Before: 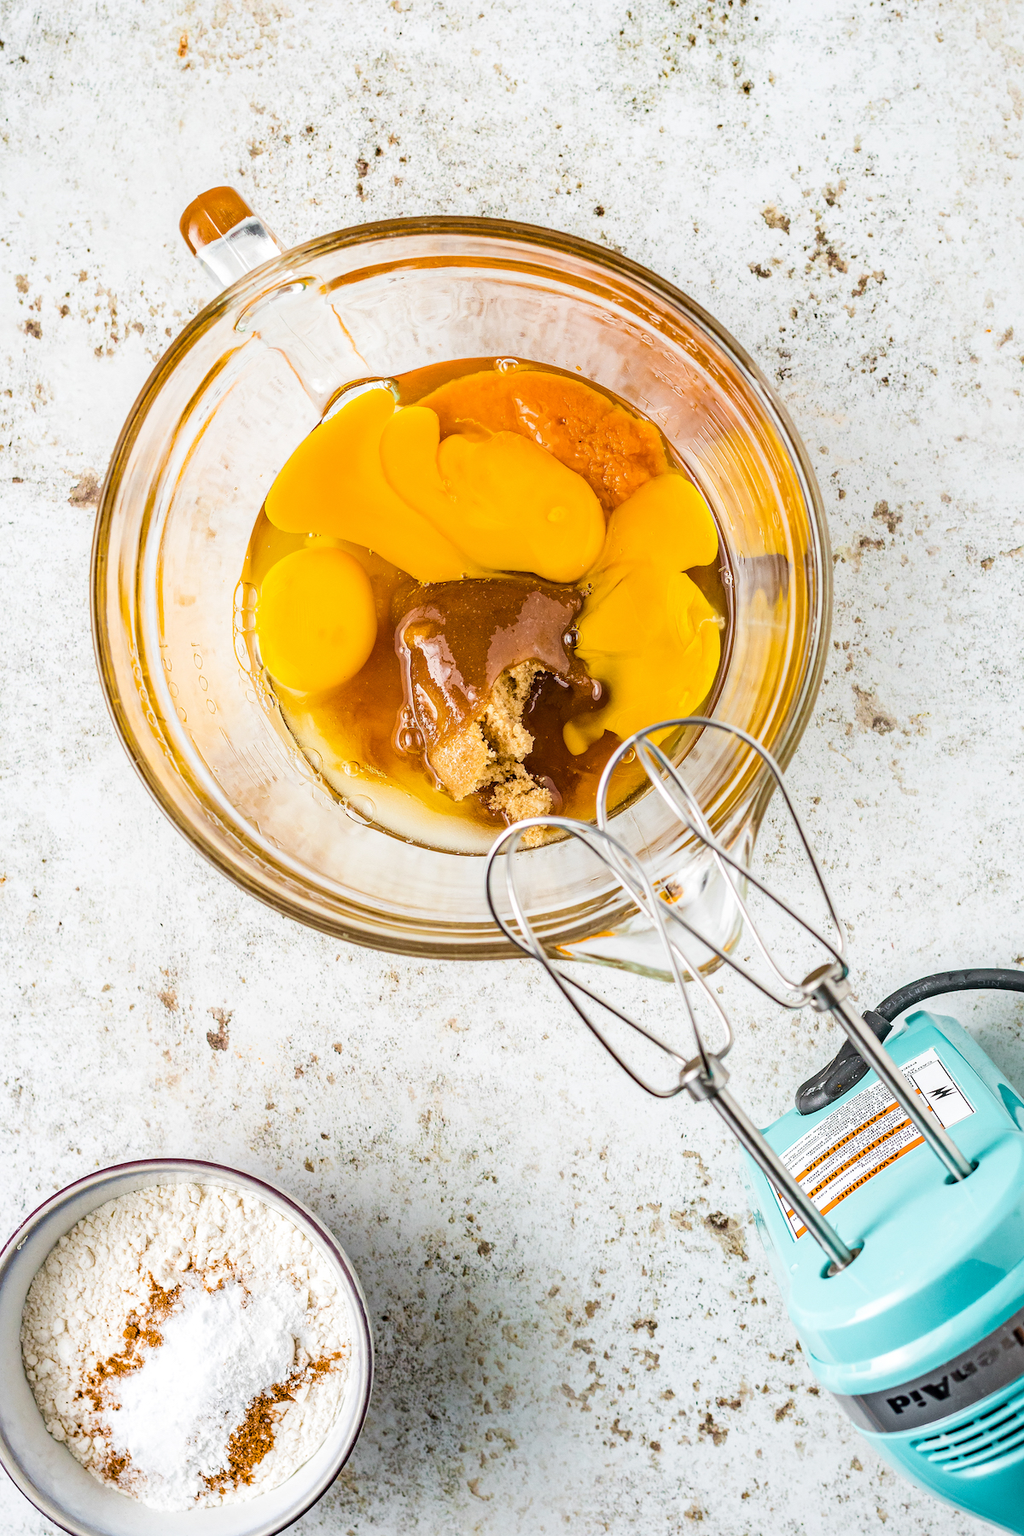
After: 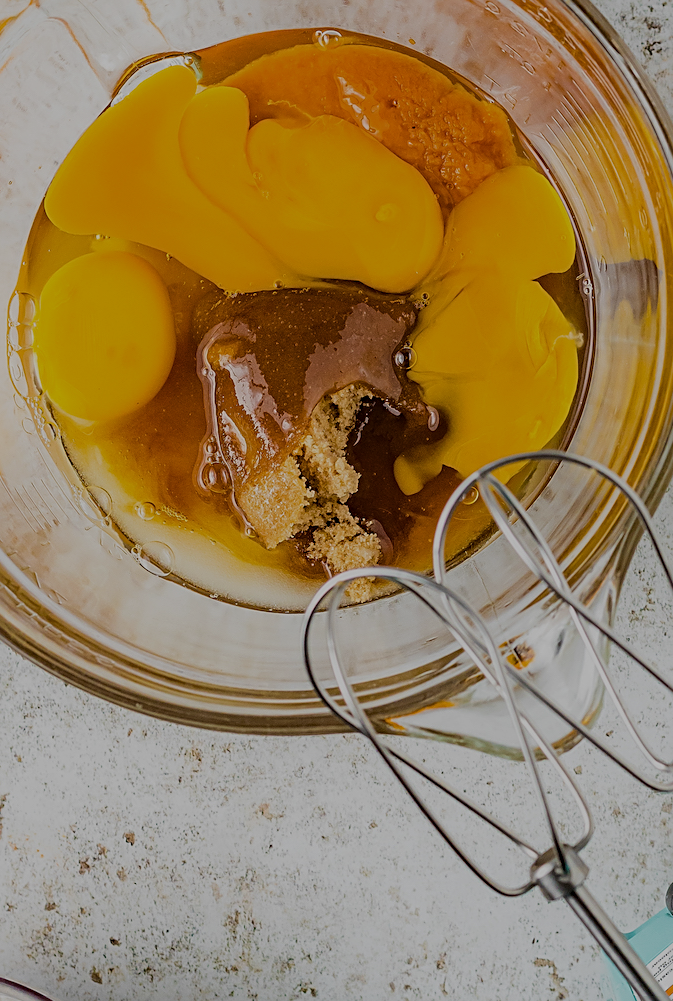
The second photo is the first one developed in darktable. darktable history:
tone equalizer: -8 EV -0.456 EV, -7 EV -0.412 EV, -6 EV -0.345 EV, -5 EV -0.224 EV, -3 EV 0.234 EV, -2 EV 0.336 EV, -1 EV 0.378 EV, +0 EV 0.408 EV
exposure: exposure -1.514 EV, compensate highlight preservation false
crop and rotate: left 22.174%, top 21.673%, right 21.664%, bottom 22.68%
sharpen: on, module defaults
